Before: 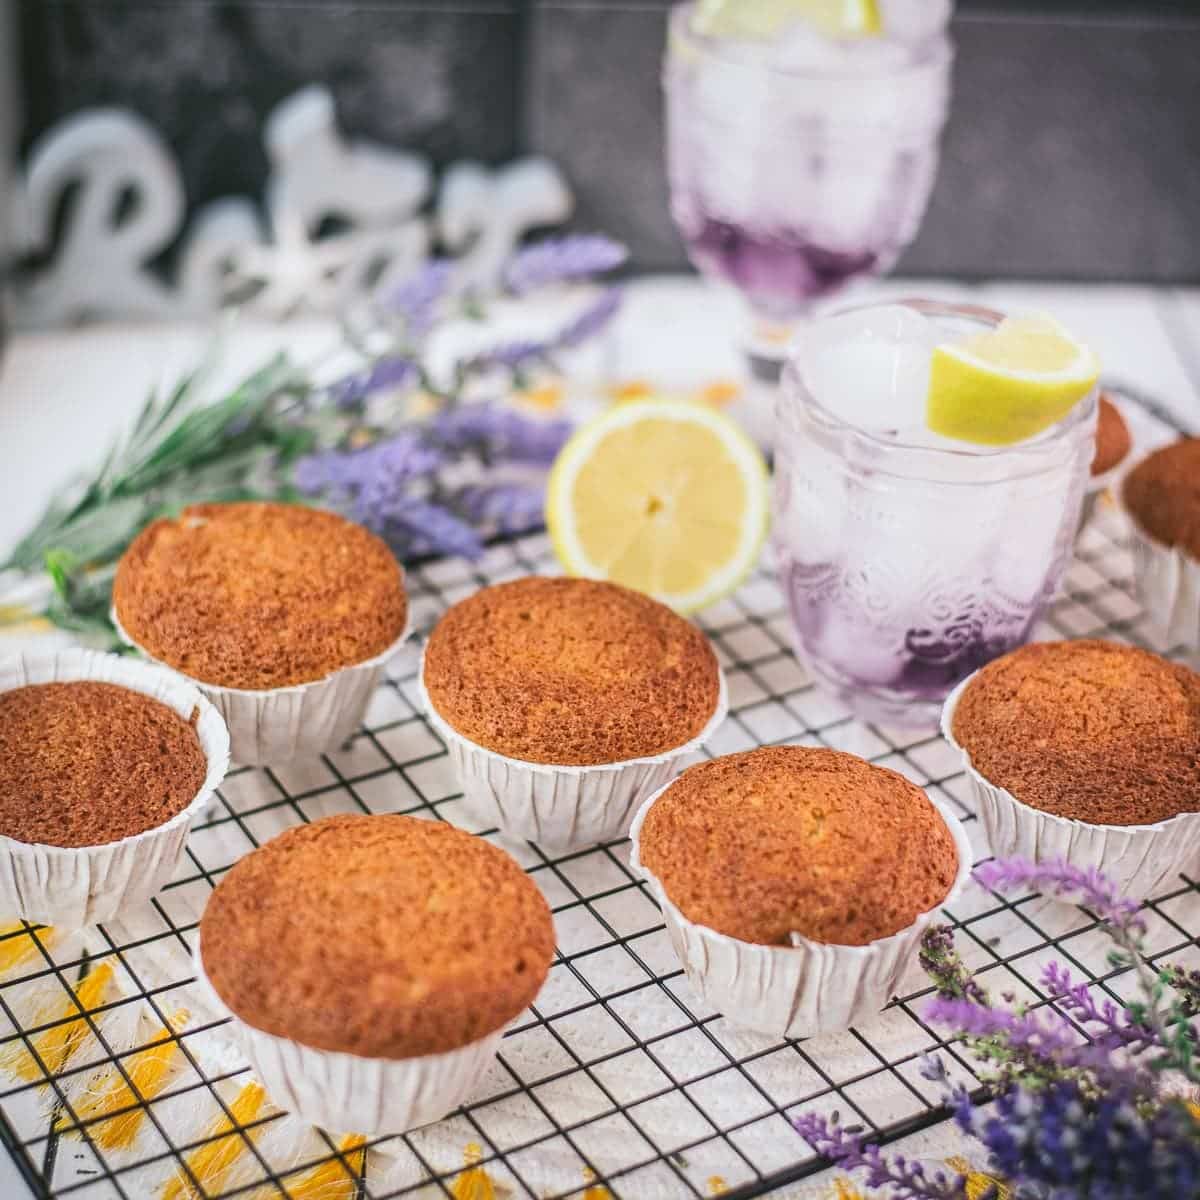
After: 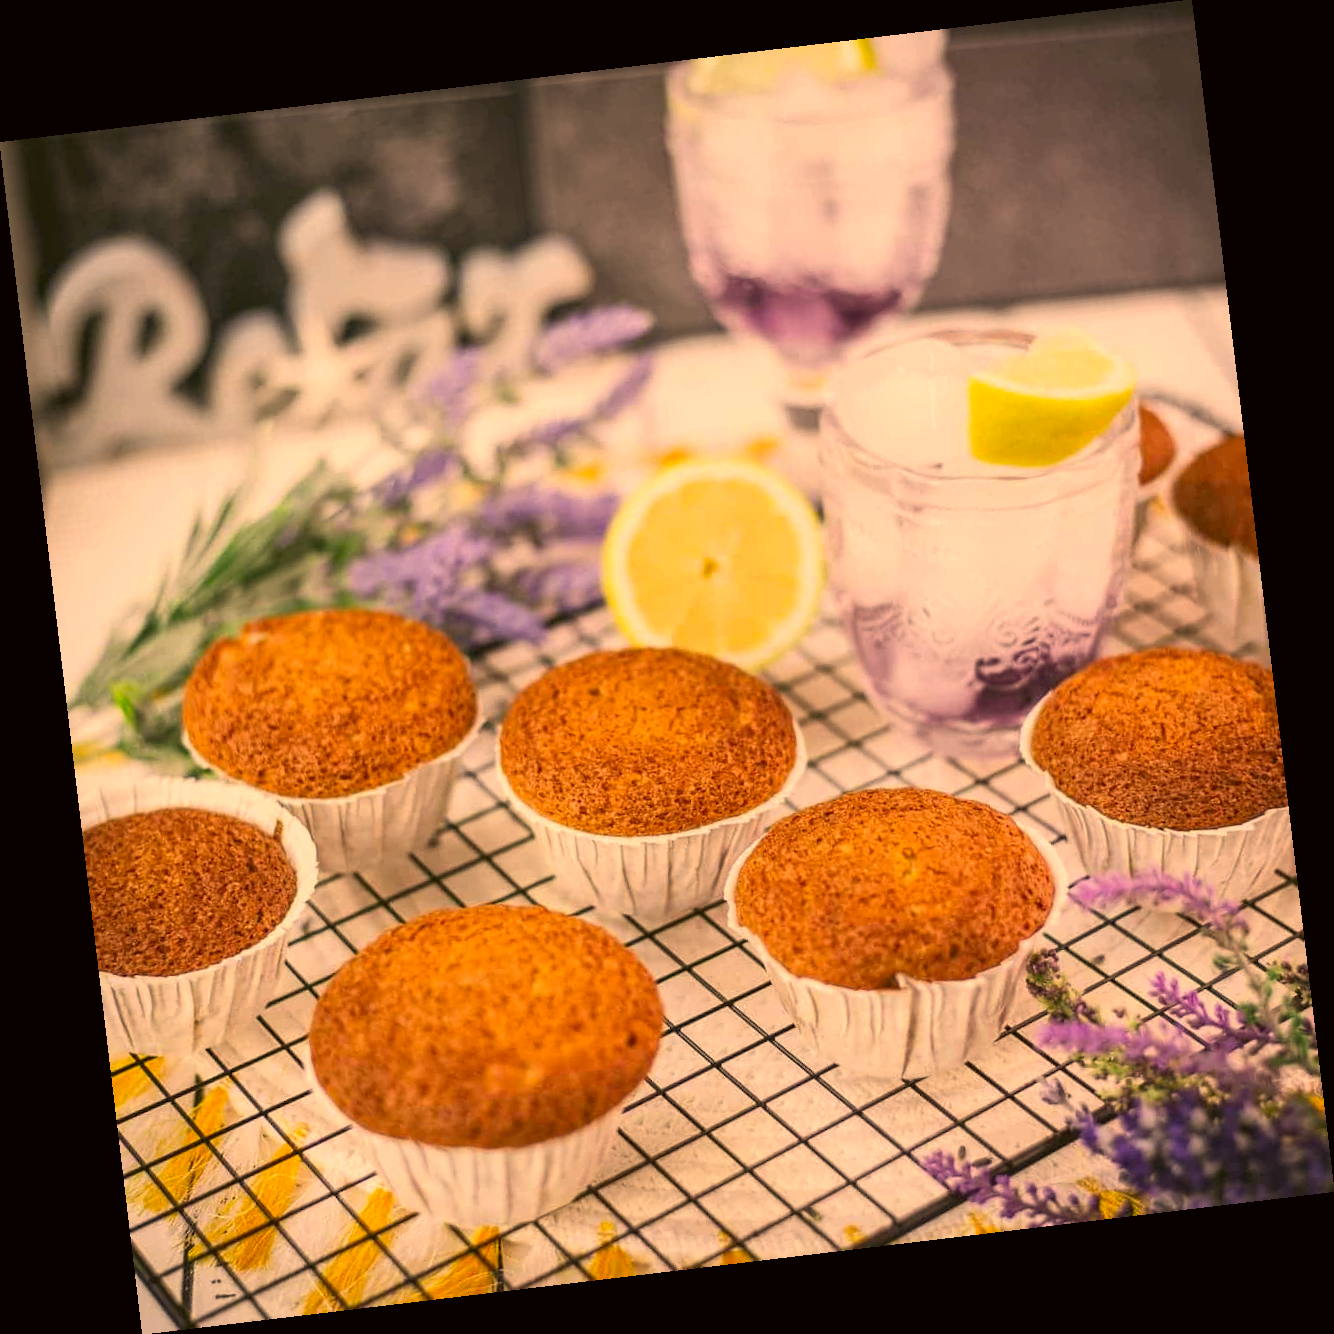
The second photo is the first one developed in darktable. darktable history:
color correction: highlights a* 17.94, highlights b* 35.39, shadows a* 1.48, shadows b* 6.42, saturation 1.01
rotate and perspective: rotation -6.83°, automatic cropping off
